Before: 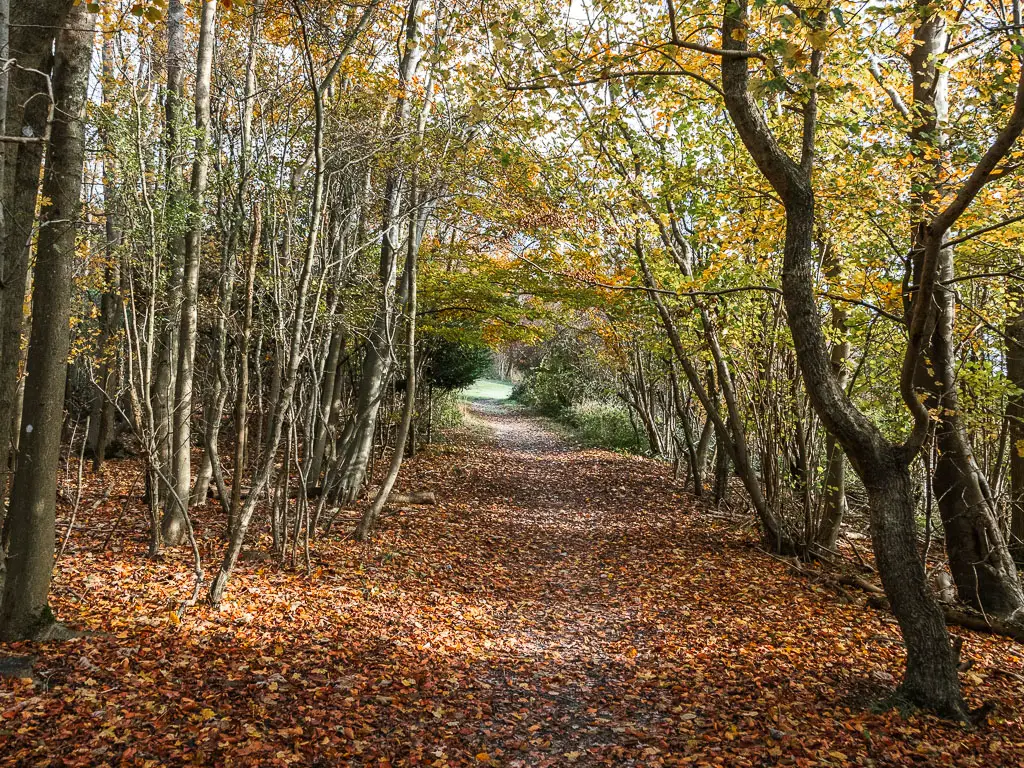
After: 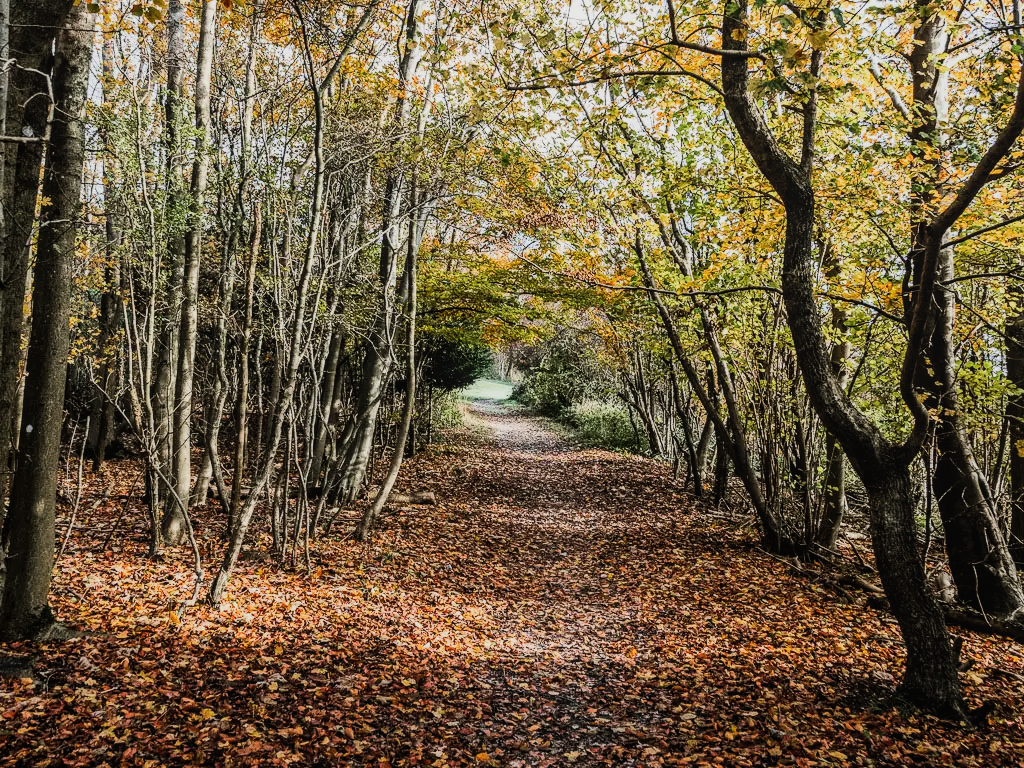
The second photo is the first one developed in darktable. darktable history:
tone equalizer: -8 EV -0.75 EV, -7 EV -0.7 EV, -6 EV -0.6 EV, -5 EV -0.4 EV, -3 EV 0.4 EV, -2 EV 0.6 EV, -1 EV 0.7 EV, +0 EV 0.75 EV, edges refinement/feathering 500, mask exposure compensation -1.57 EV, preserve details no
local contrast: detail 110%
filmic rgb: black relative exposure -7.65 EV, white relative exposure 4.56 EV, hardness 3.61, contrast 1.05
